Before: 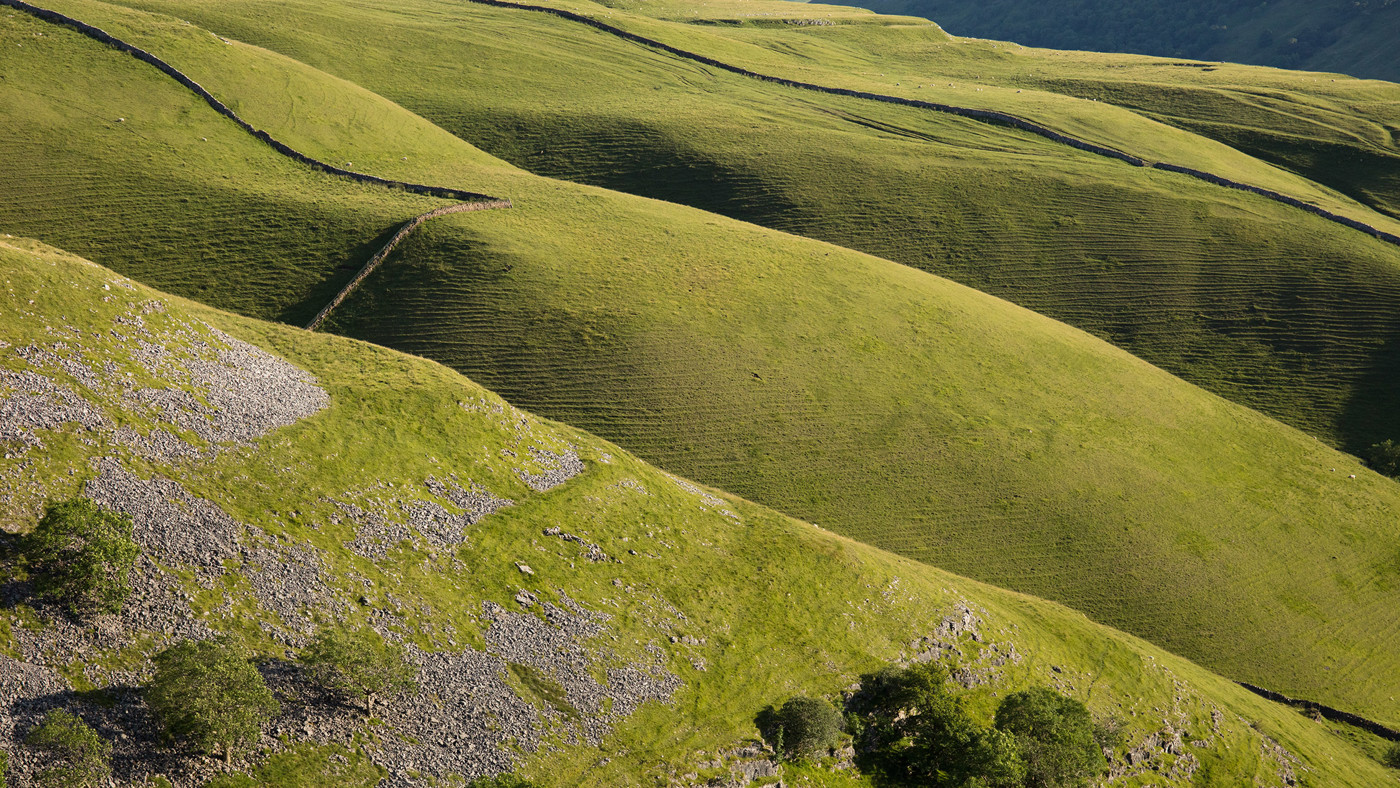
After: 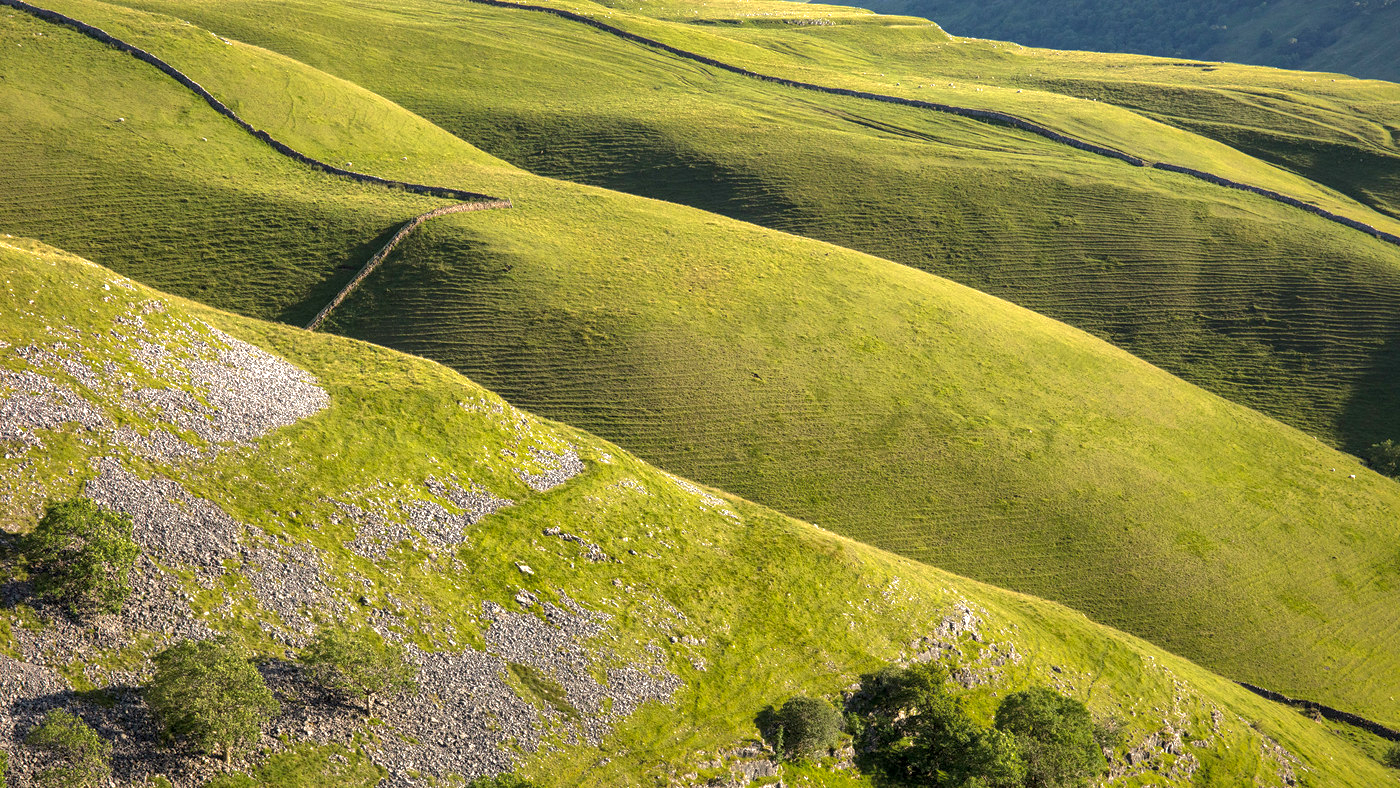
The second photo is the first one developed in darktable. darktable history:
local contrast: on, module defaults
exposure: exposure 0.781 EV, compensate highlight preservation false
shadows and highlights: shadows 40, highlights -60
